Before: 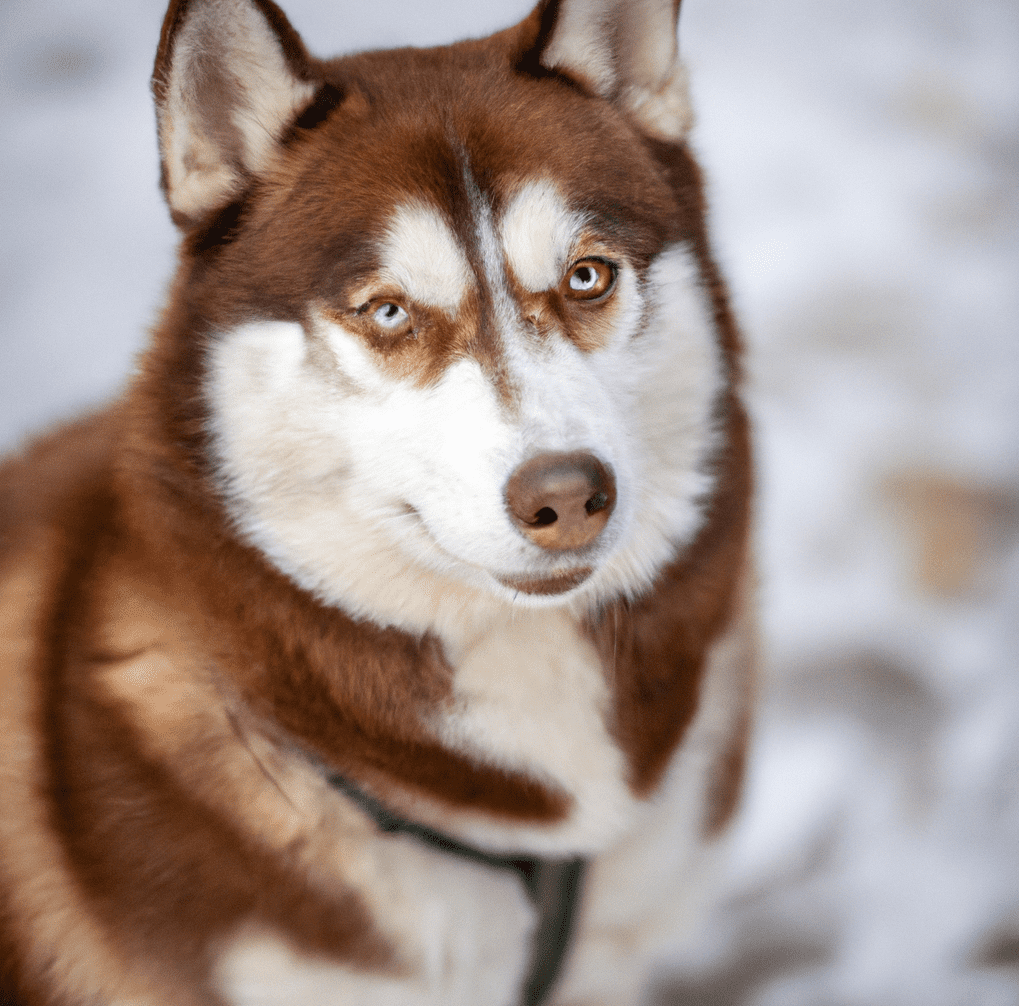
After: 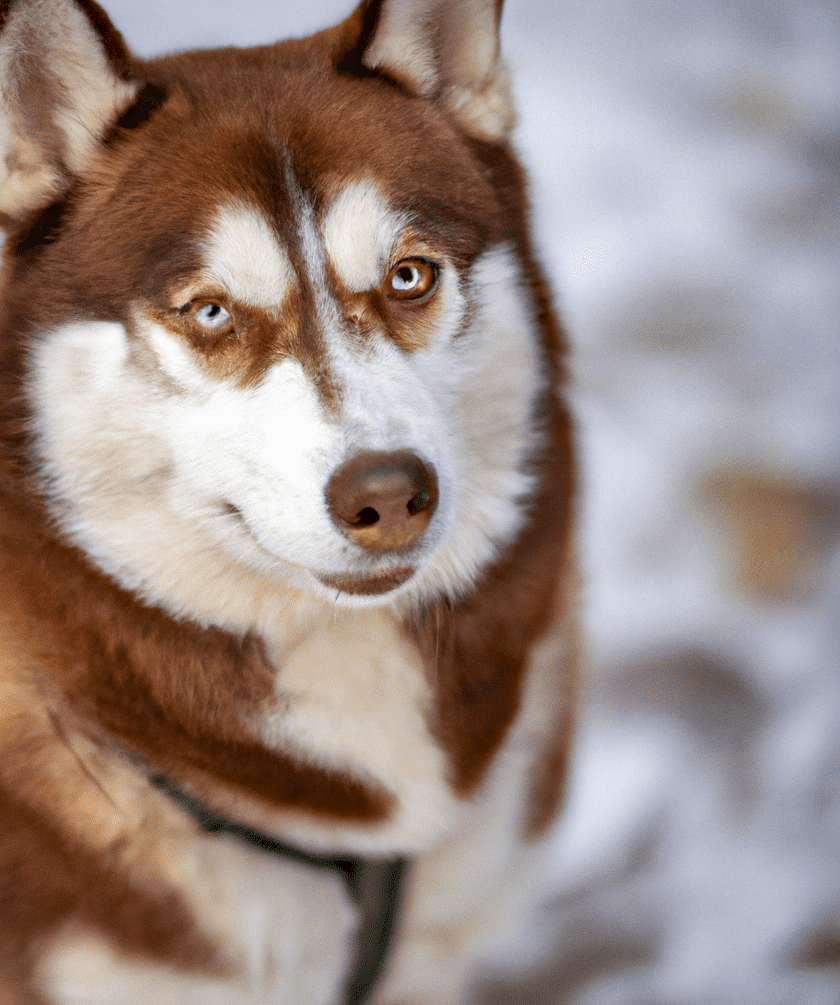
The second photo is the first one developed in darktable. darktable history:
haze removal: adaptive false
crop: left 17.478%, bottom 0.043%
shadows and highlights: shadows 58.27, highlights -60.44, soften with gaussian
velvia: strength 14.55%
